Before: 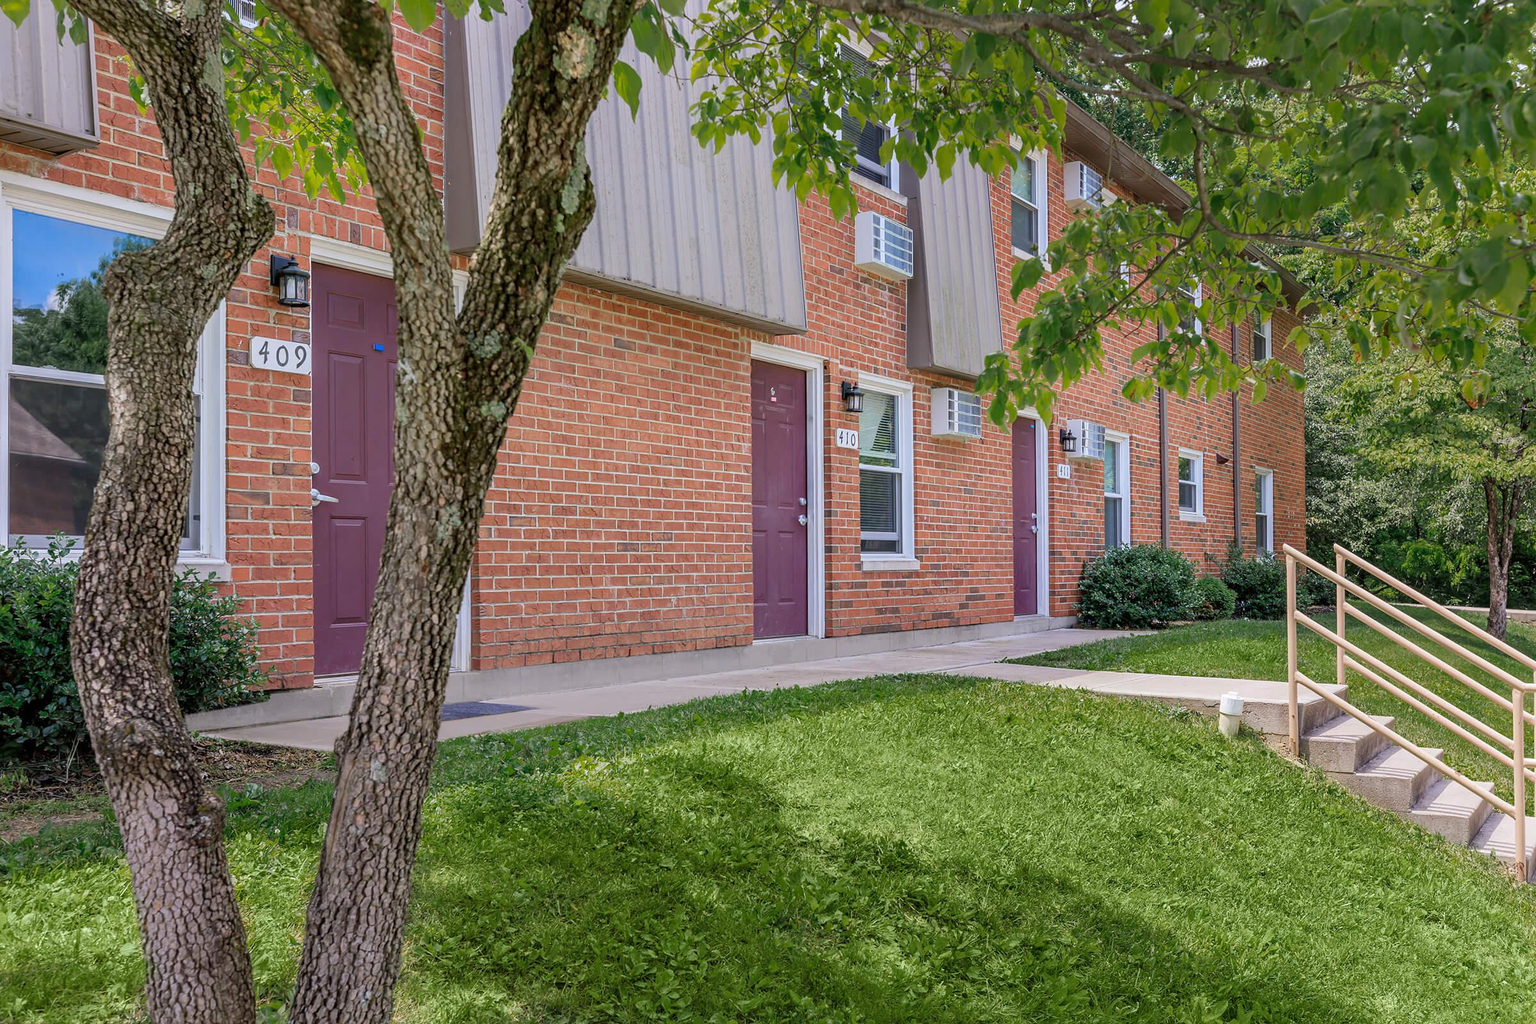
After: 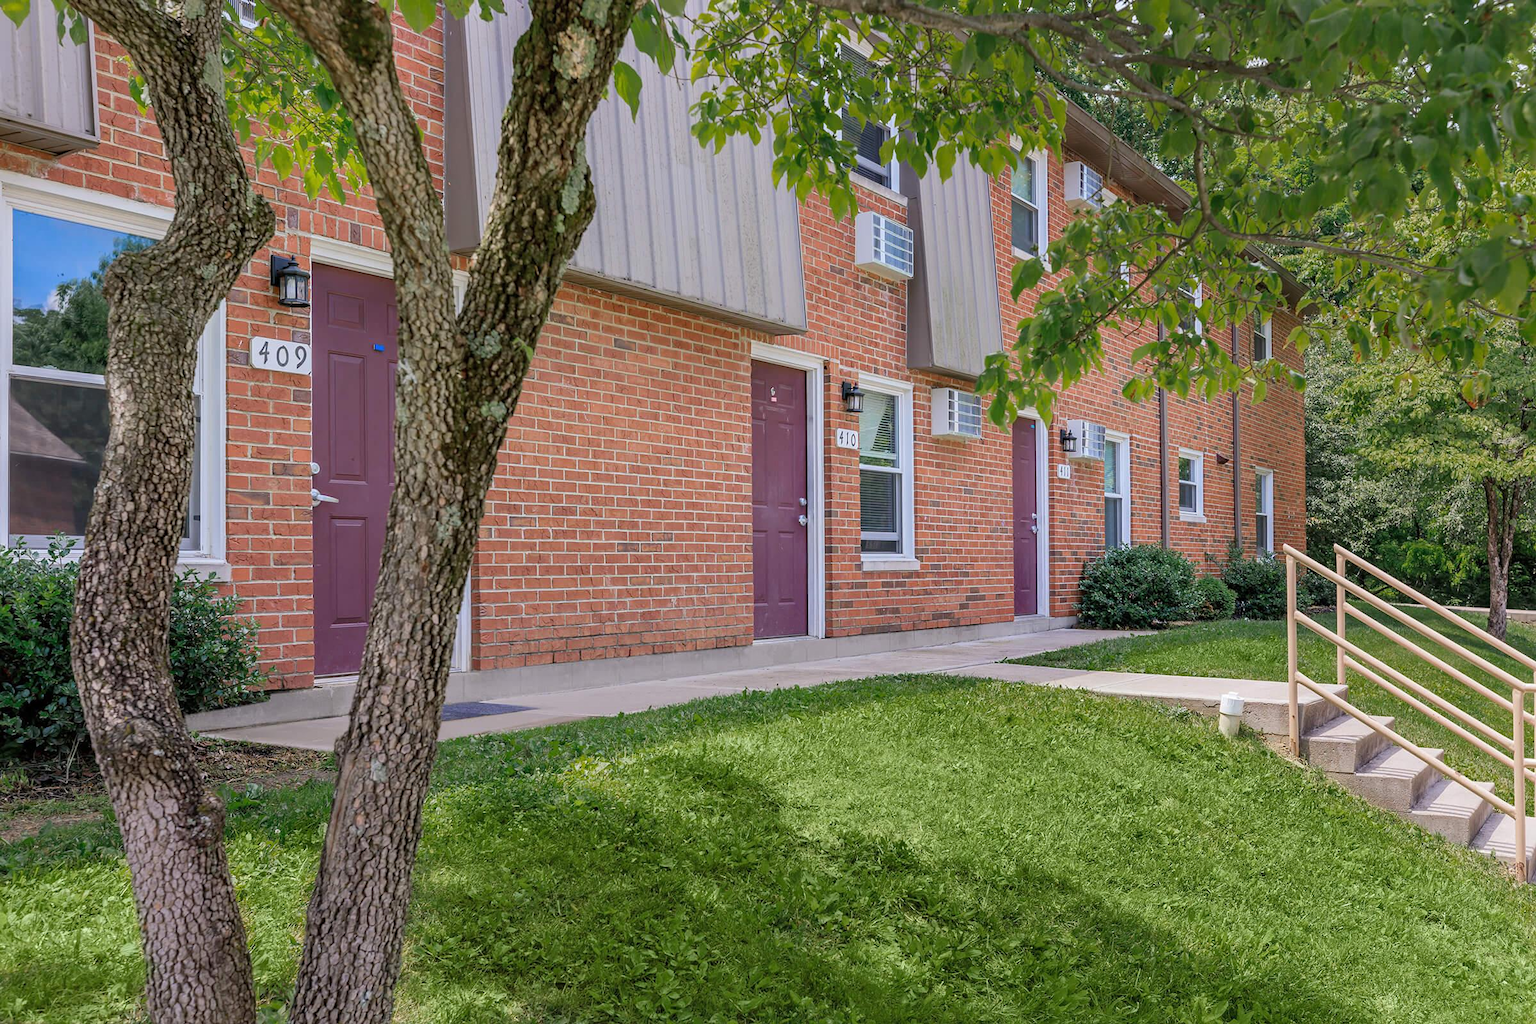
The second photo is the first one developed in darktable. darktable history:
shadows and highlights: shadows 25.59, highlights -24.98
